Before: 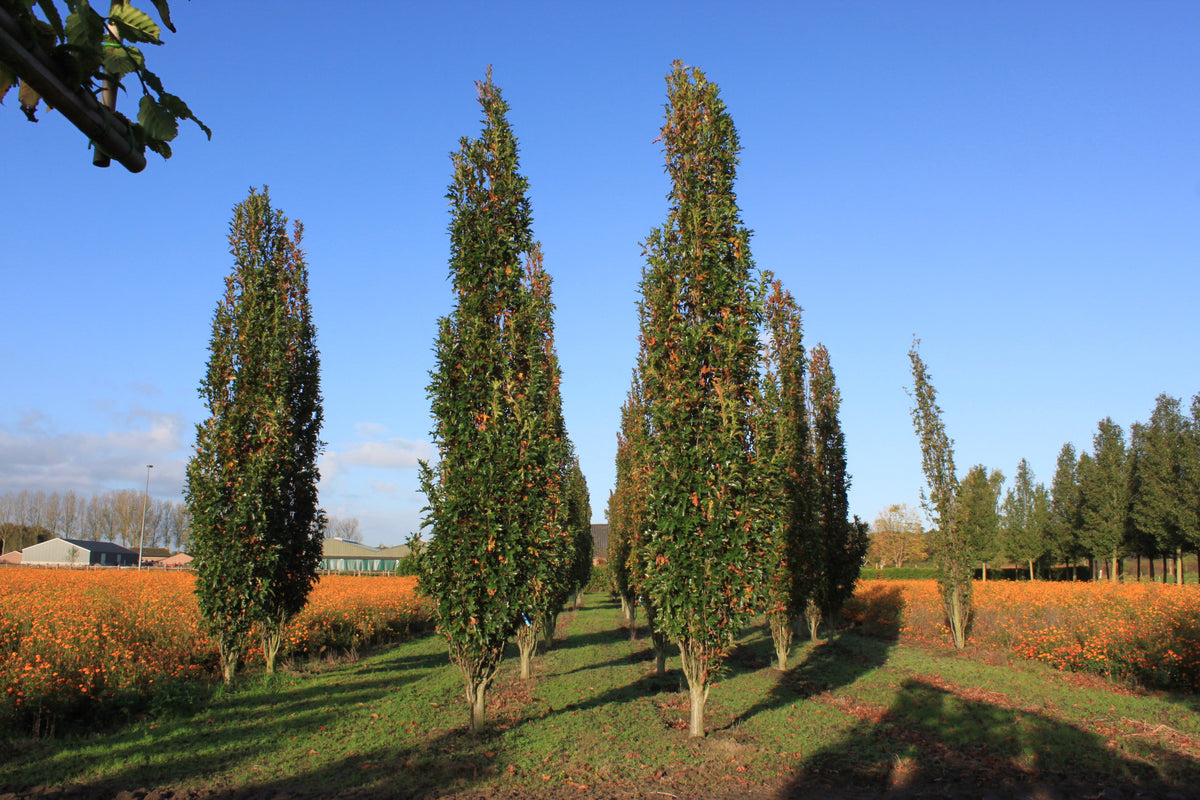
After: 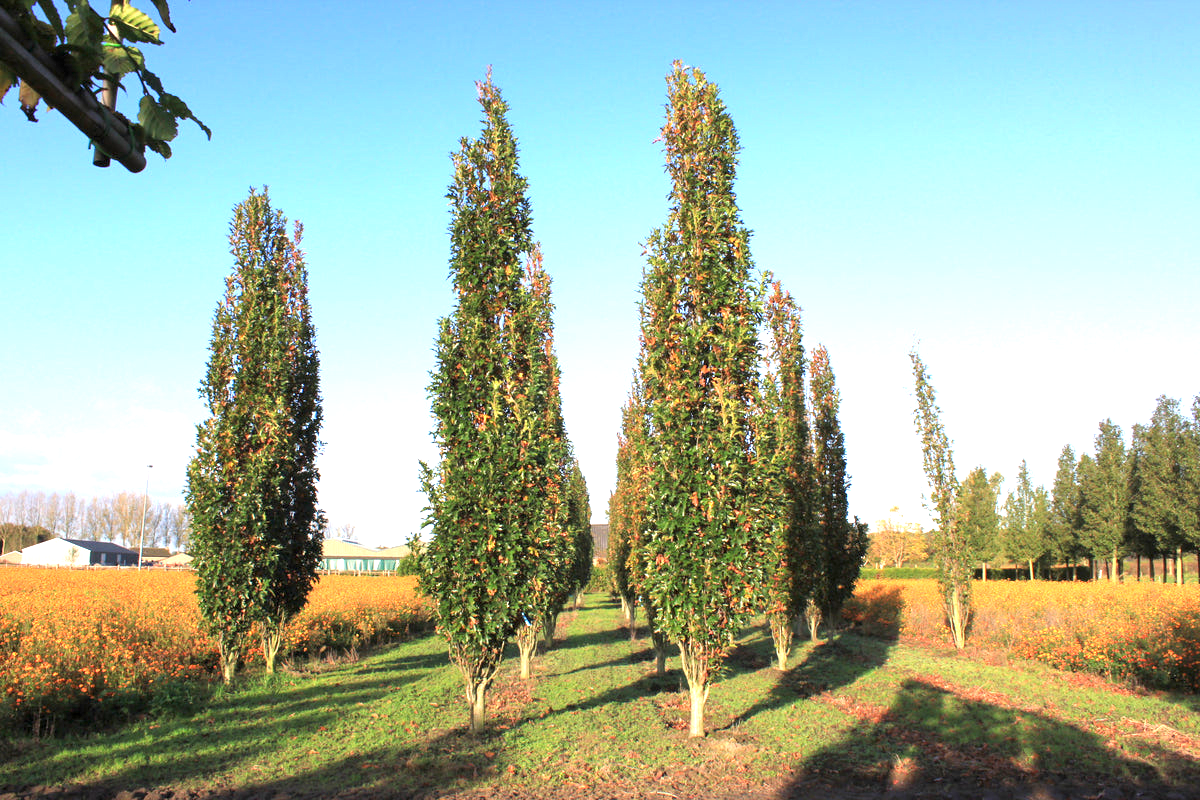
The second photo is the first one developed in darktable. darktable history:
exposure: black level correction 0.001, exposure 1.398 EV, compensate exposure bias true, compensate highlight preservation false
white balance: red 1.009, blue 1.027
